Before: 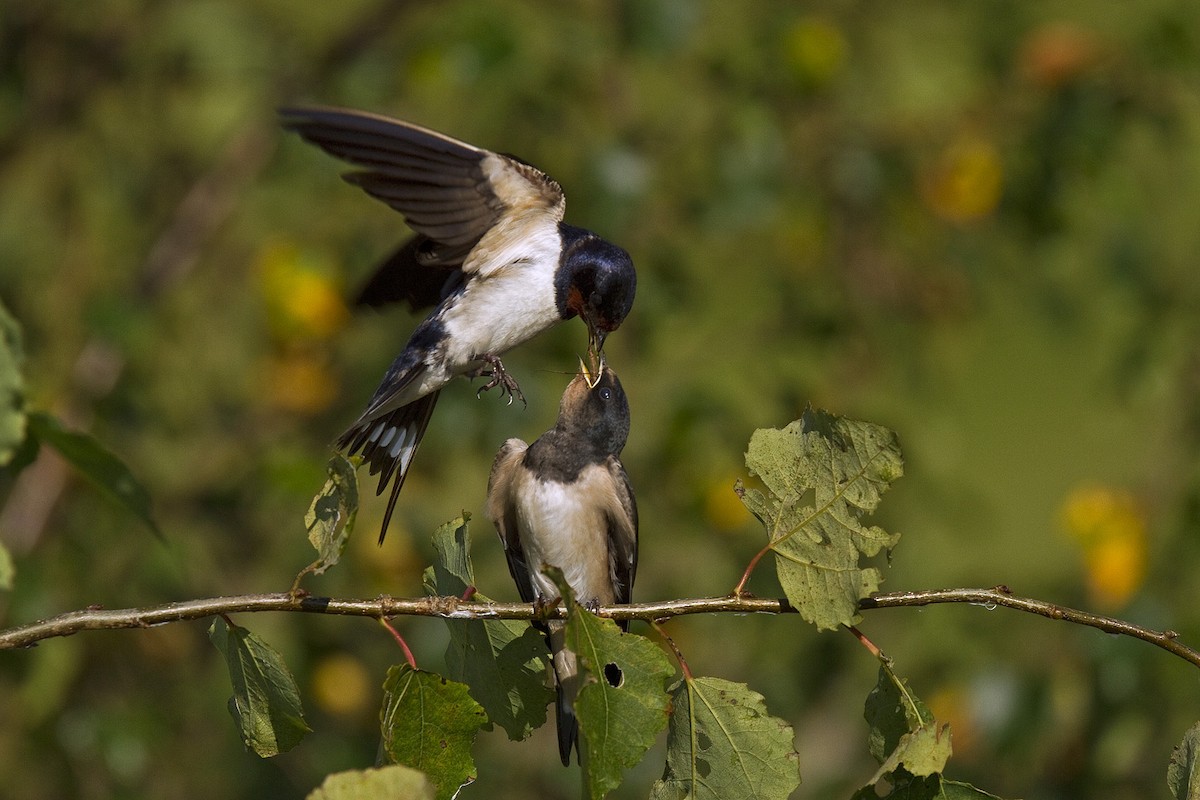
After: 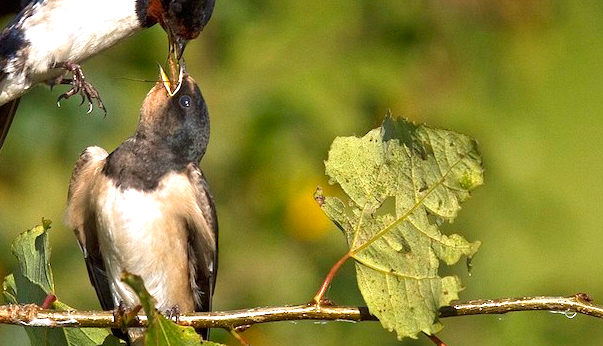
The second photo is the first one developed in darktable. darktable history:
exposure: black level correction 0, exposure 1.2 EV, compensate exposure bias true, compensate highlight preservation false
crop: left 35.03%, top 36.625%, right 14.663%, bottom 20.057%
shadows and highlights: shadows -54.3, highlights 86.09, soften with gaussian
